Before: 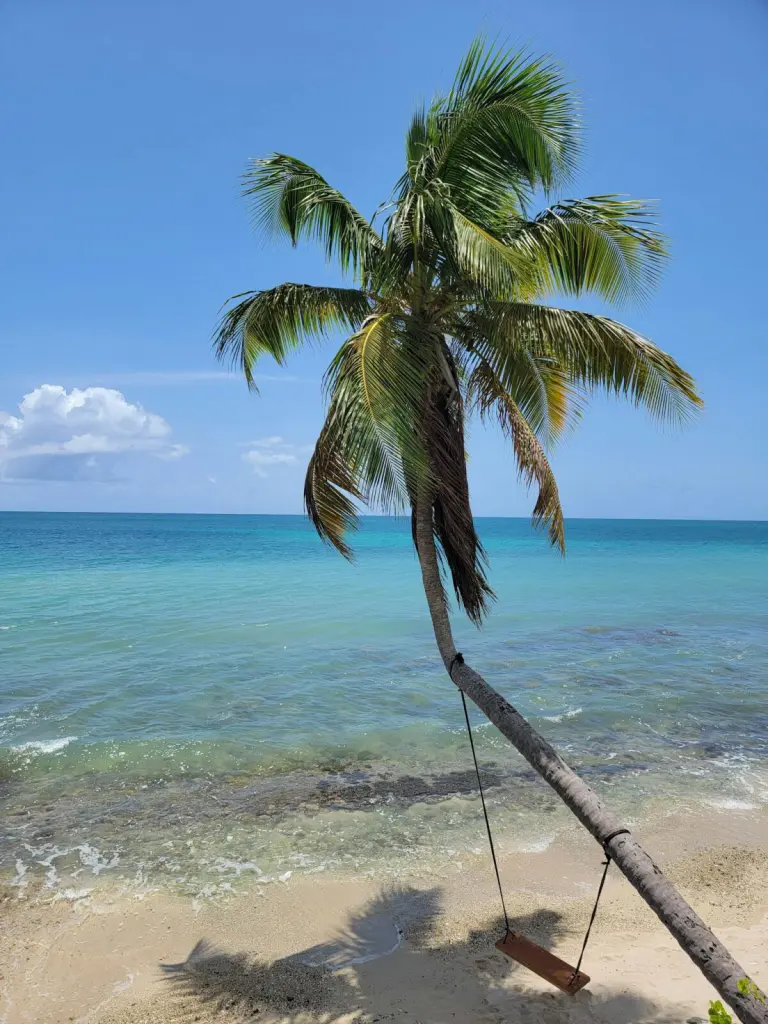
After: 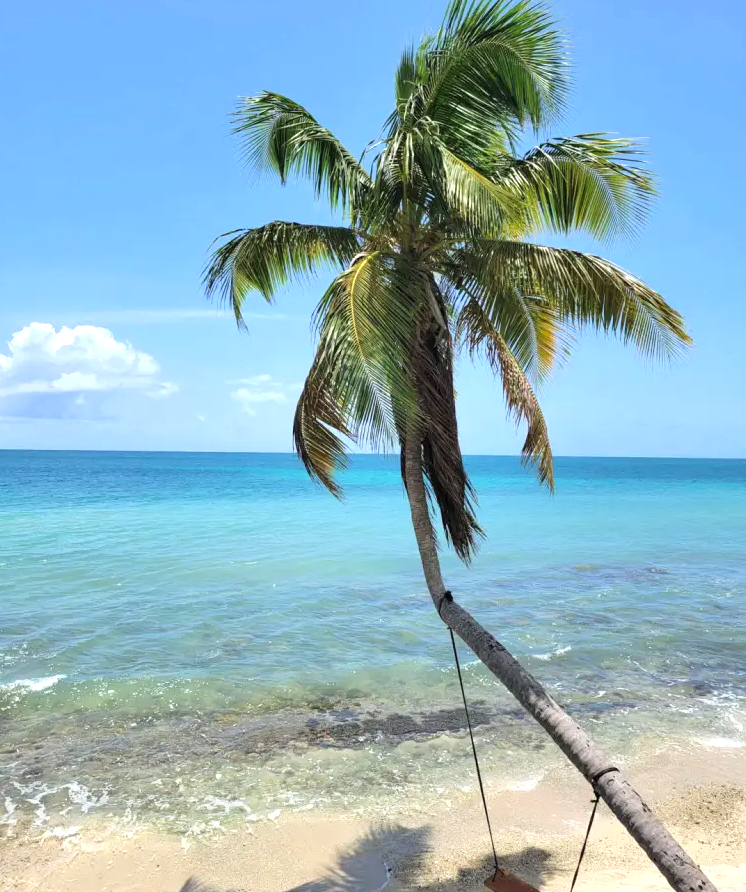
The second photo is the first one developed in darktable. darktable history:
crop: left 1.47%, top 6.119%, right 1.379%, bottom 6.752%
exposure: black level correction 0, exposure 0.694 EV, compensate highlight preservation false
